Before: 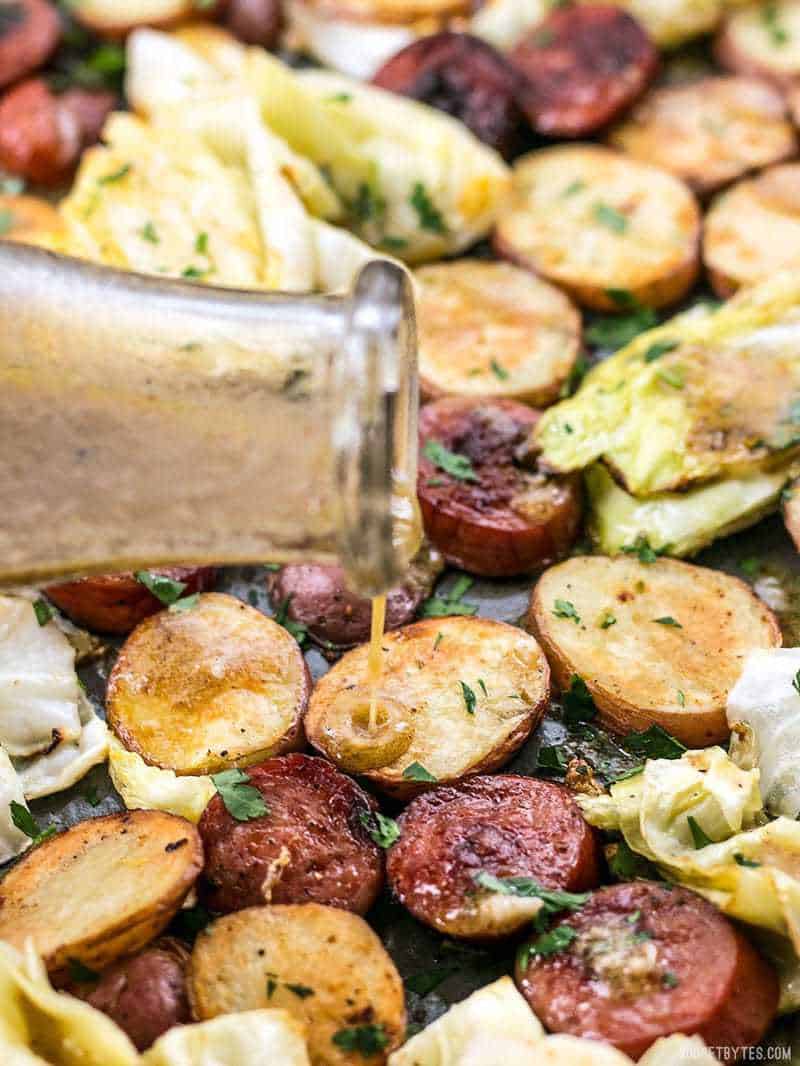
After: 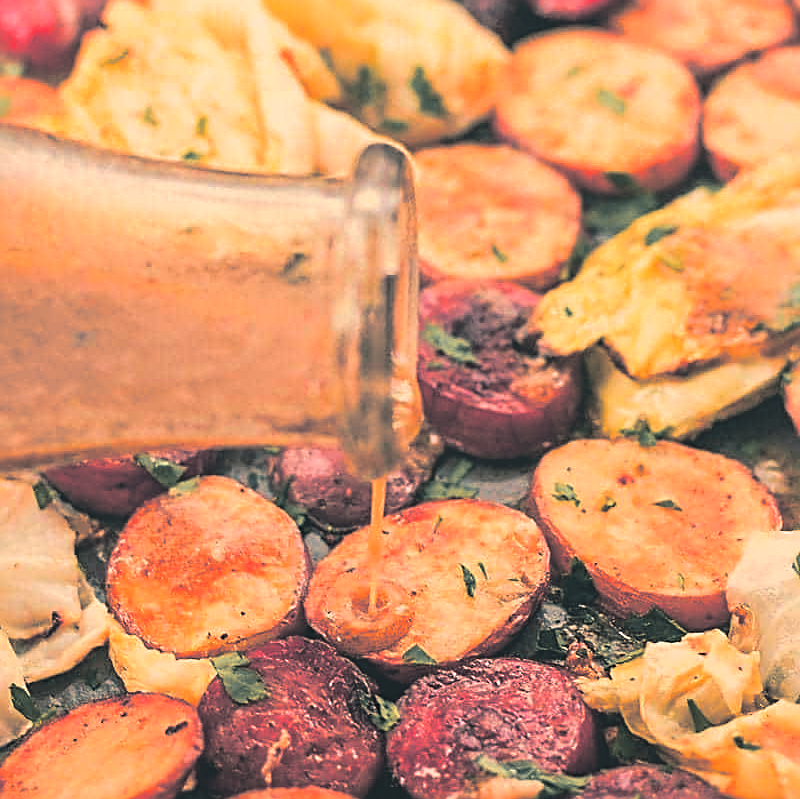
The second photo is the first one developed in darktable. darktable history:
sharpen: radius 2.543, amount 0.636
color zones: curves: ch1 [(0.263, 0.53) (0.376, 0.287) (0.487, 0.512) (0.748, 0.547) (1, 0.513)]; ch2 [(0.262, 0.45) (0.751, 0.477)], mix 31.98%
tone equalizer: on, module defaults
split-toning: shadows › hue 205.2°, shadows › saturation 0.29, highlights › hue 50.4°, highlights › saturation 0.38, balance -49.9
local contrast: detail 69%
white balance: red 1.138, green 0.996, blue 0.812
crop: top 11.038%, bottom 13.962%
